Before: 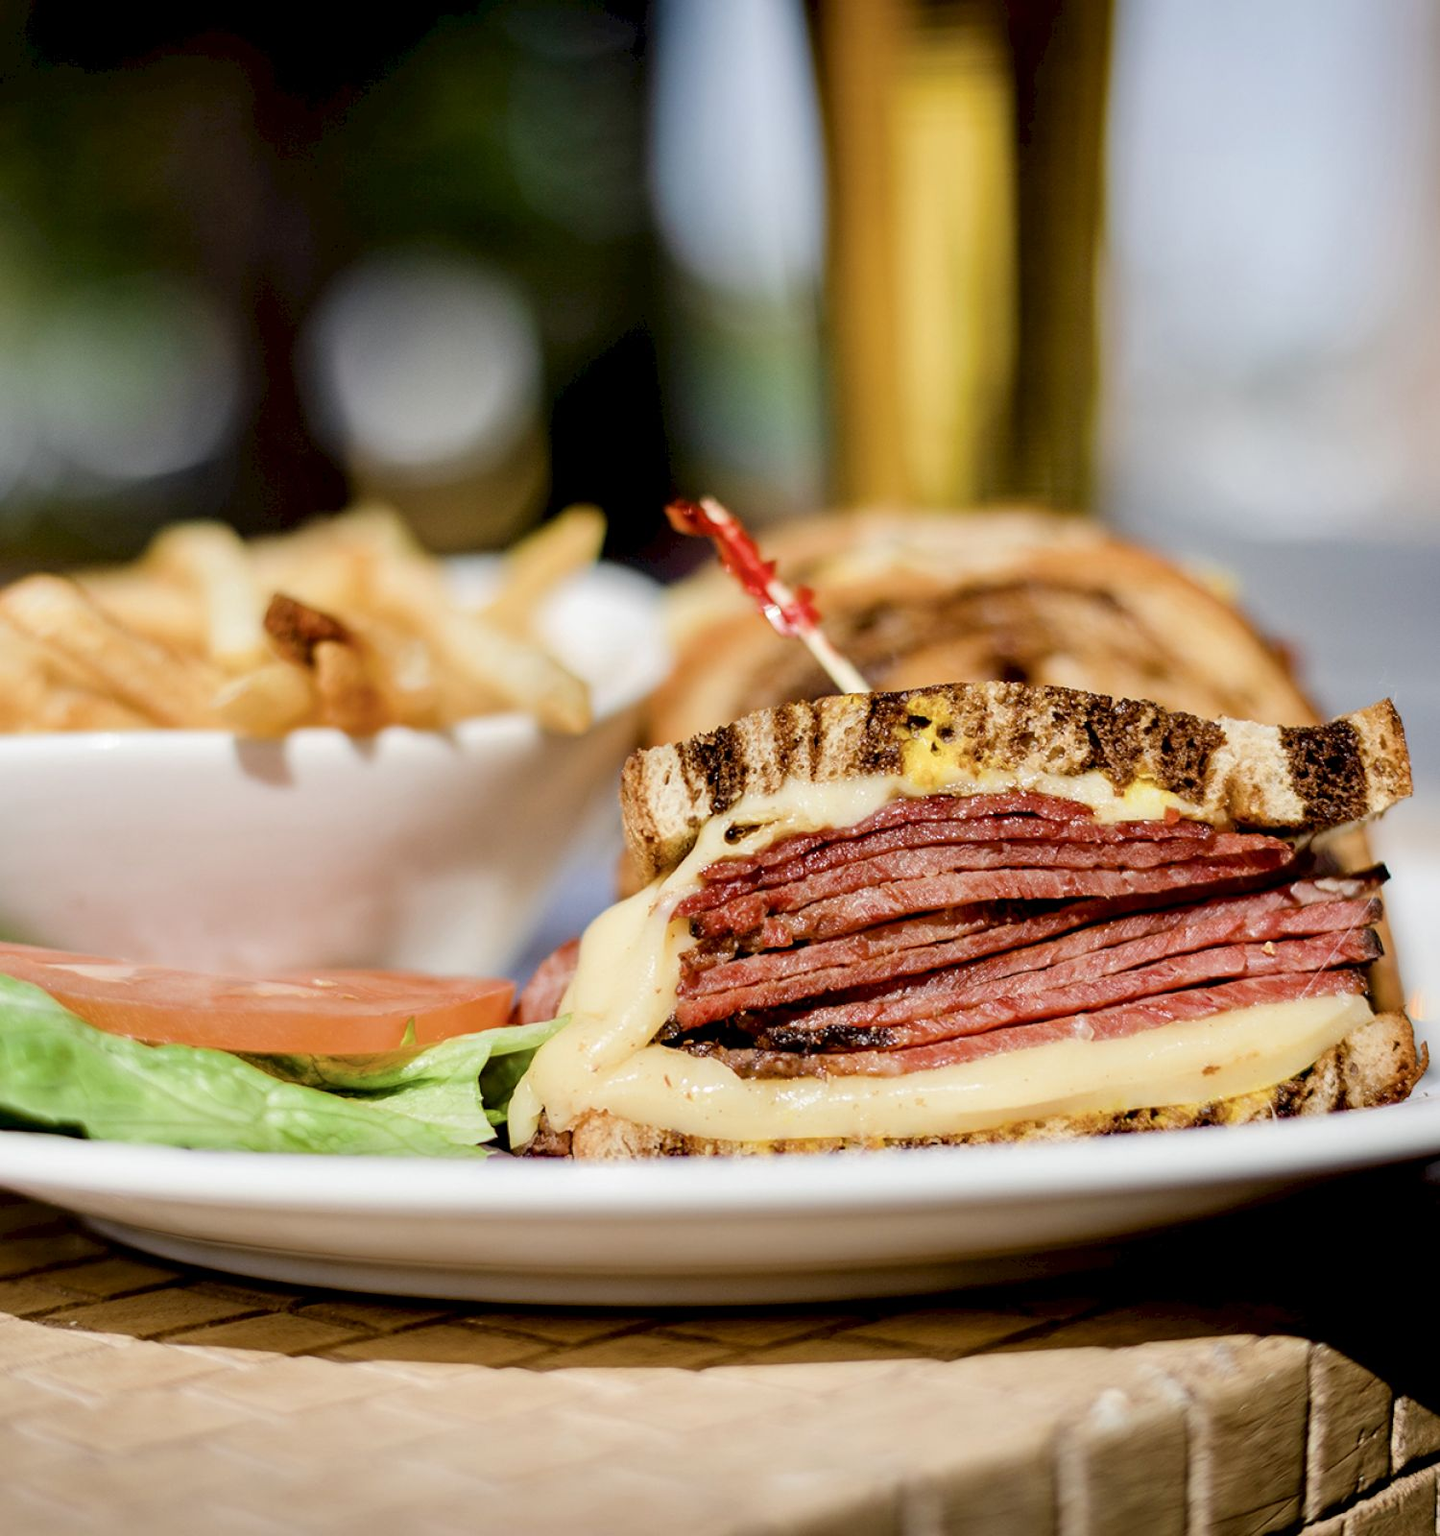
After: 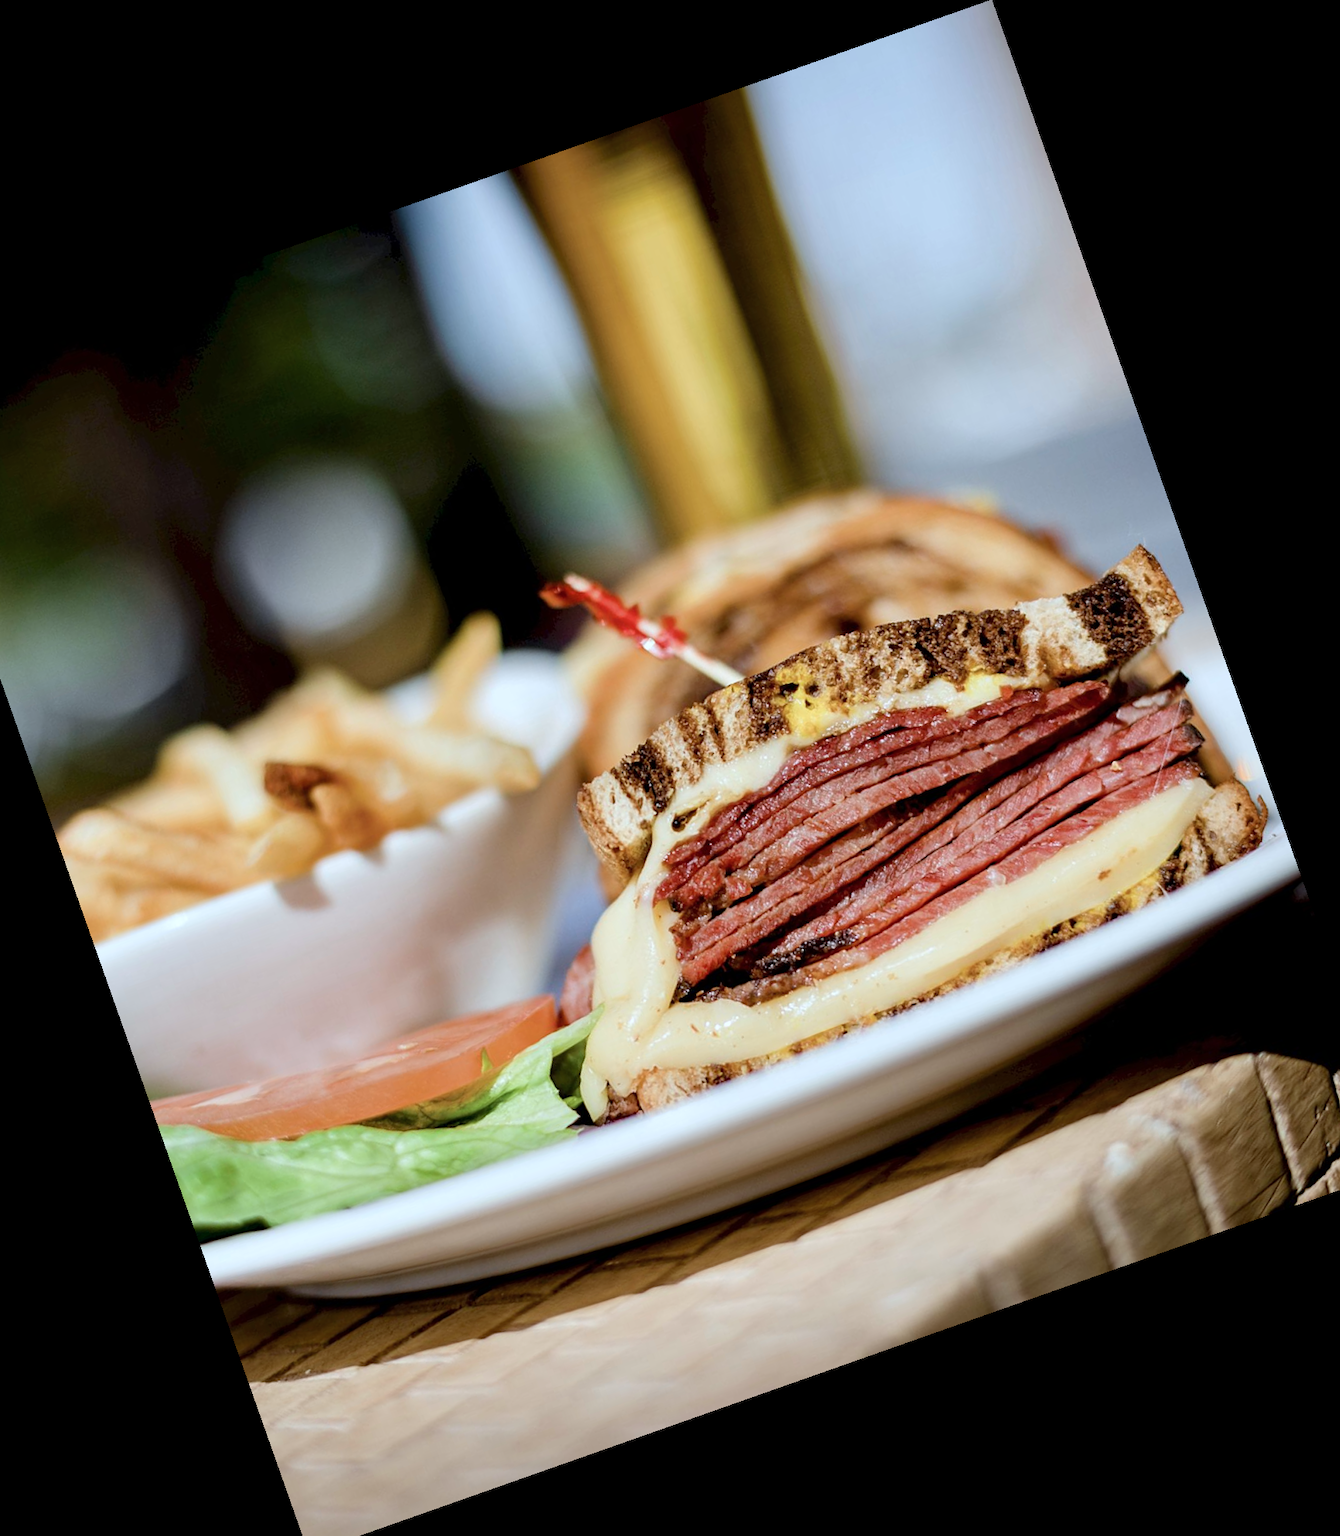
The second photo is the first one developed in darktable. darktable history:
color correction: highlights a* -4.18, highlights b* -10.81
crop and rotate: angle 19.43°, left 6.812%, right 4.125%, bottom 1.087%
tone equalizer: on, module defaults
